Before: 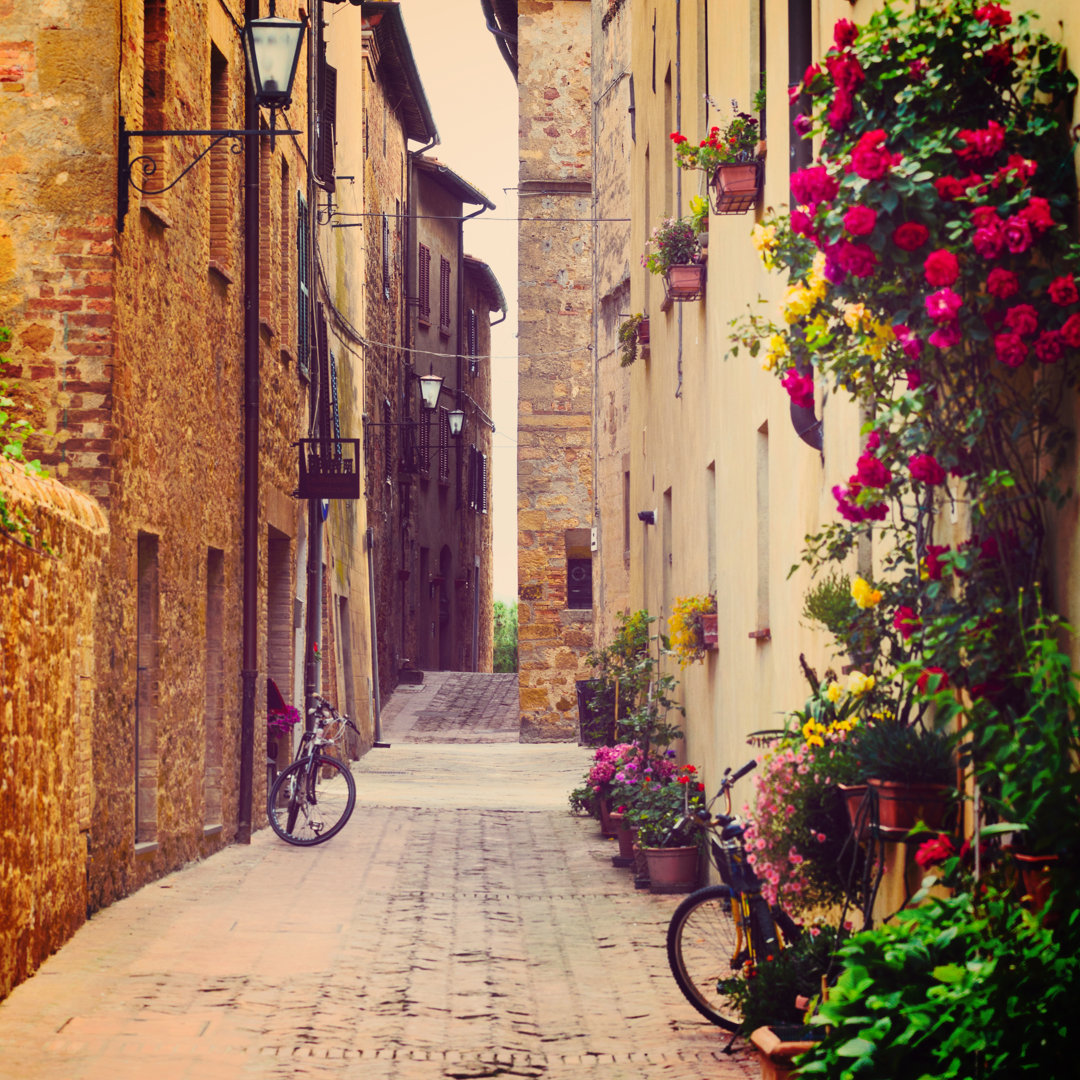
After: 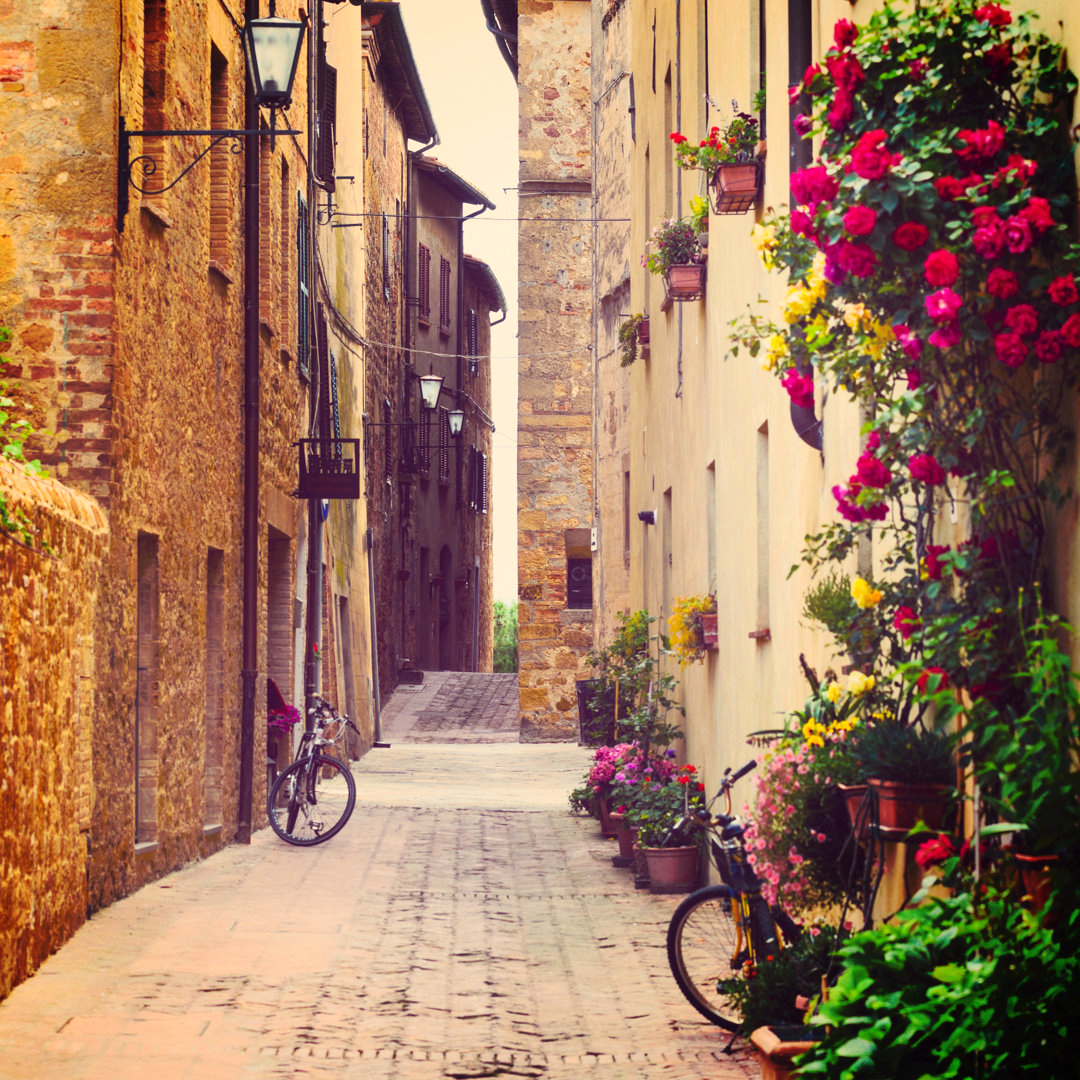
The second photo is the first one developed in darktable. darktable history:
exposure: exposure 0.201 EV, compensate exposure bias true, compensate highlight preservation false
